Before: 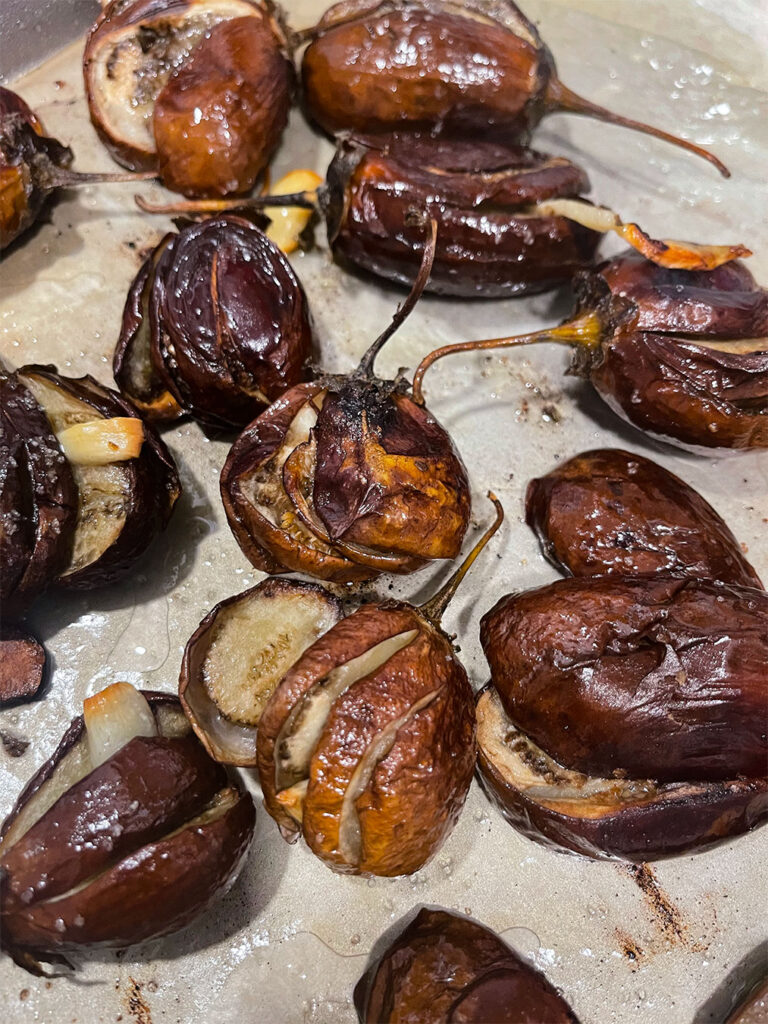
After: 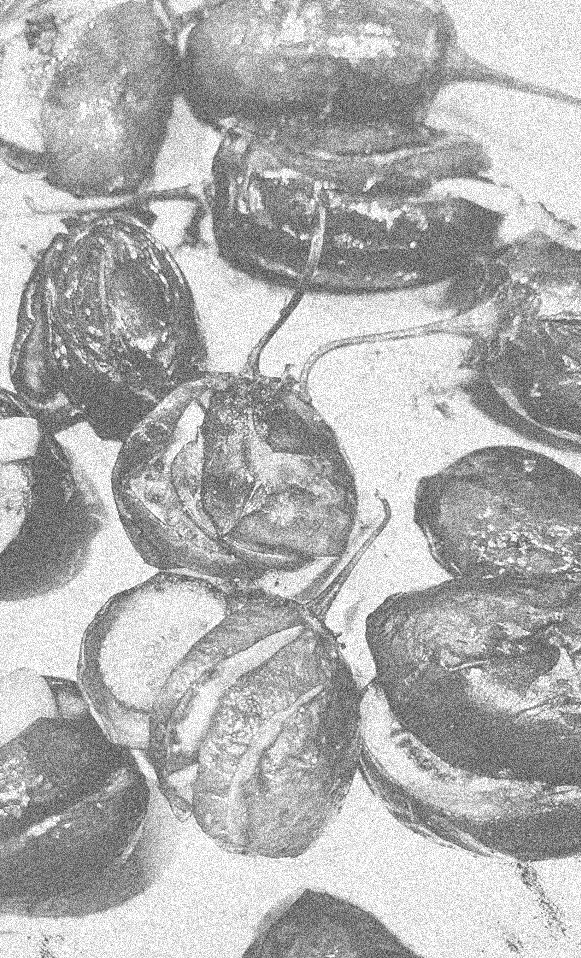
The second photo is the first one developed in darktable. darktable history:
crop and rotate: left 9.597%, right 10.195%
grain: coarseness 3.75 ISO, strength 100%, mid-tones bias 0%
monochrome: a 73.58, b 64.21
exposure: black level correction -0.087, compensate highlight preservation false
base curve: curves: ch0 [(0, 0) (0.007, 0.004) (0.027, 0.03) (0.046, 0.07) (0.207, 0.54) (0.442, 0.872) (0.673, 0.972) (1, 1)], preserve colors none
color balance rgb: linear chroma grading › global chroma 8.33%, perceptual saturation grading › global saturation 18.52%, global vibrance 7.87%
rotate and perspective: rotation 0.062°, lens shift (vertical) 0.115, lens shift (horizontal) -0.133, crop left 0.047, crop right 0.94, crop top 0.061, crop bottom 0.94
